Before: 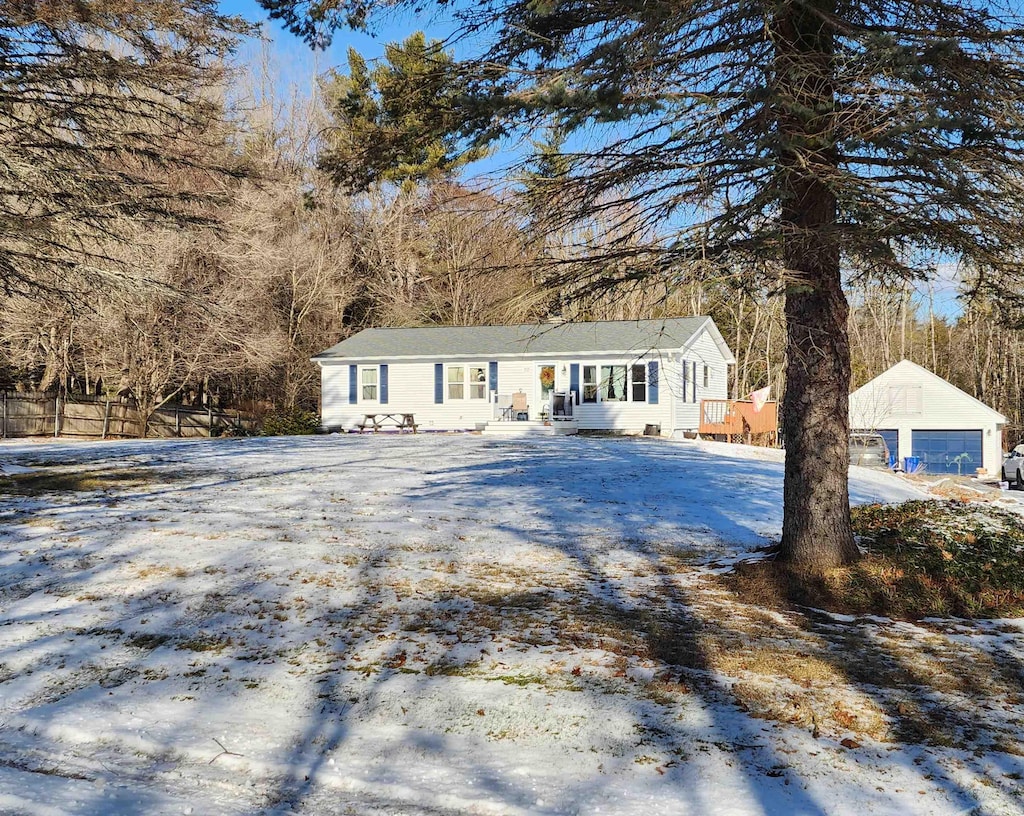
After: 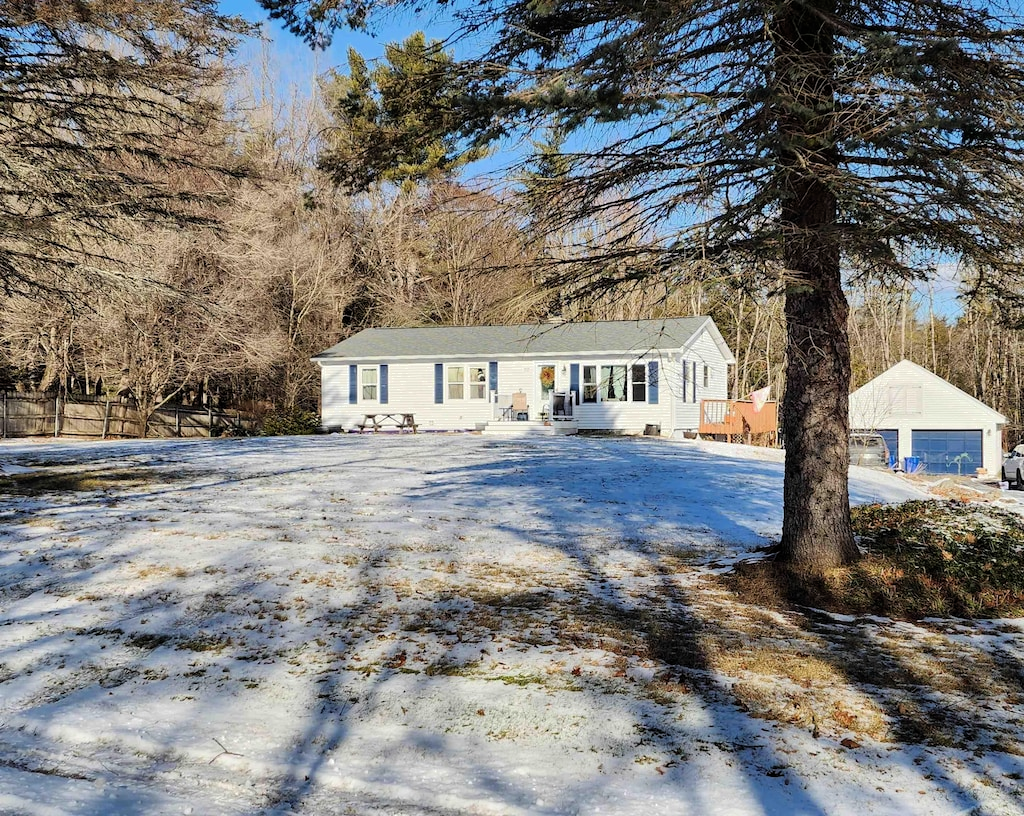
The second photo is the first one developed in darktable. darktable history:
filmic rgb: middle gray luminance 18.37%, black relative exposure -11.57 EV, white relative exposure 2.61 EV, target black luminance 0%, hardness 8.39, latitude 98.52%, contrast 1.084, shadows ↔ highlights balance 0.737%, color science v4 (2020)
